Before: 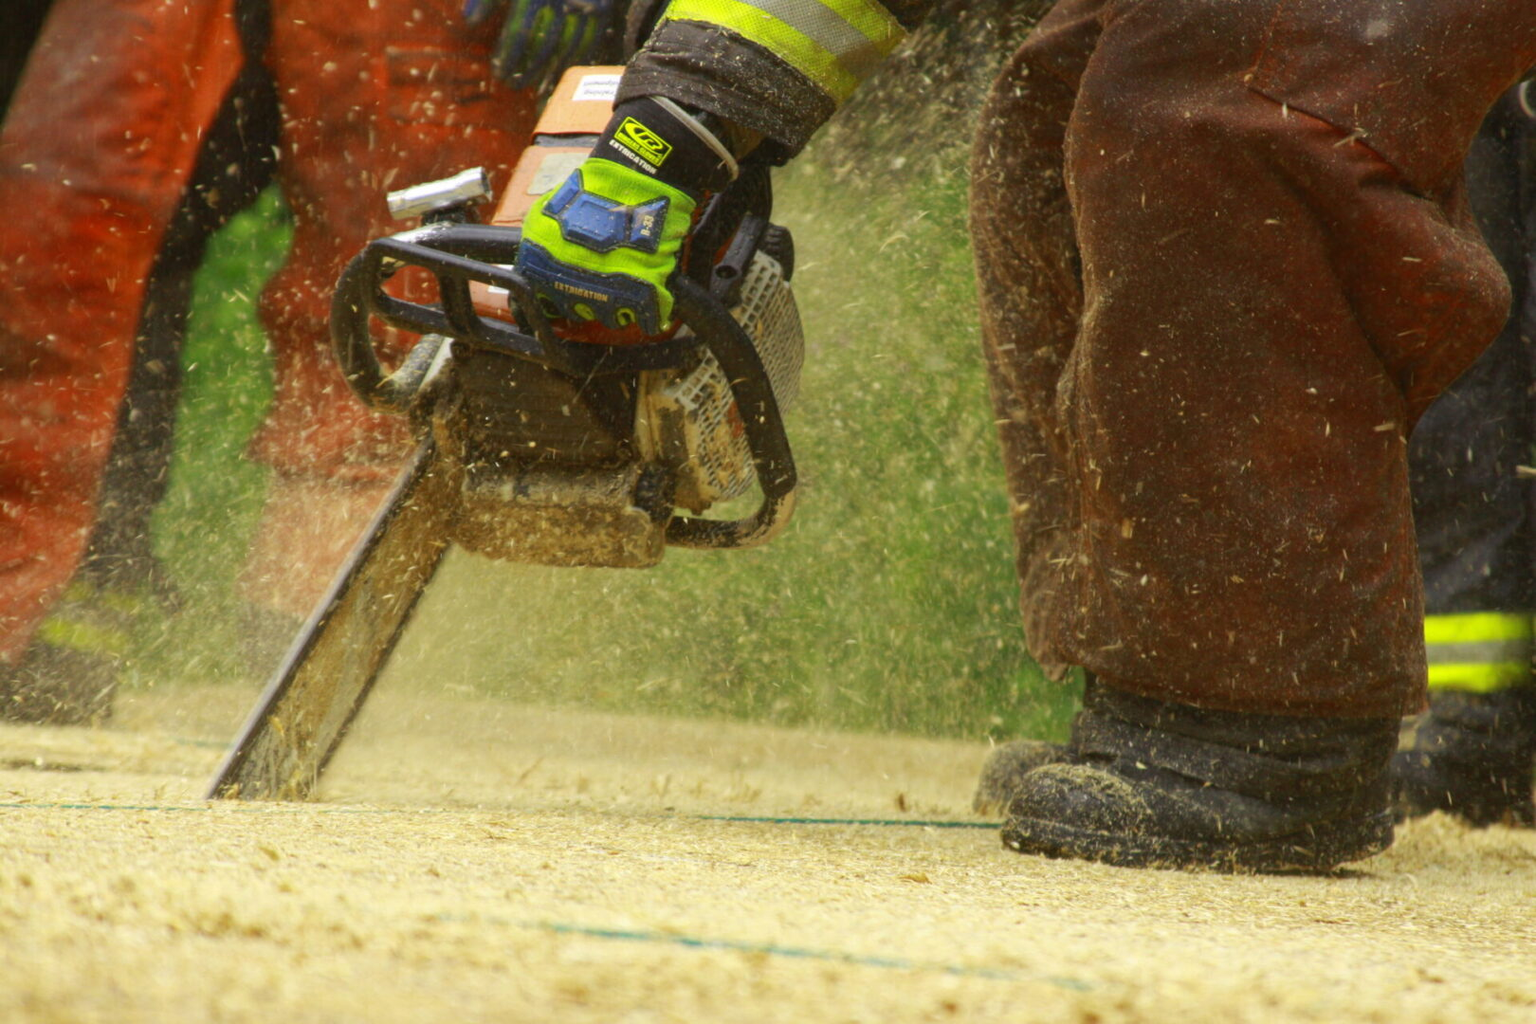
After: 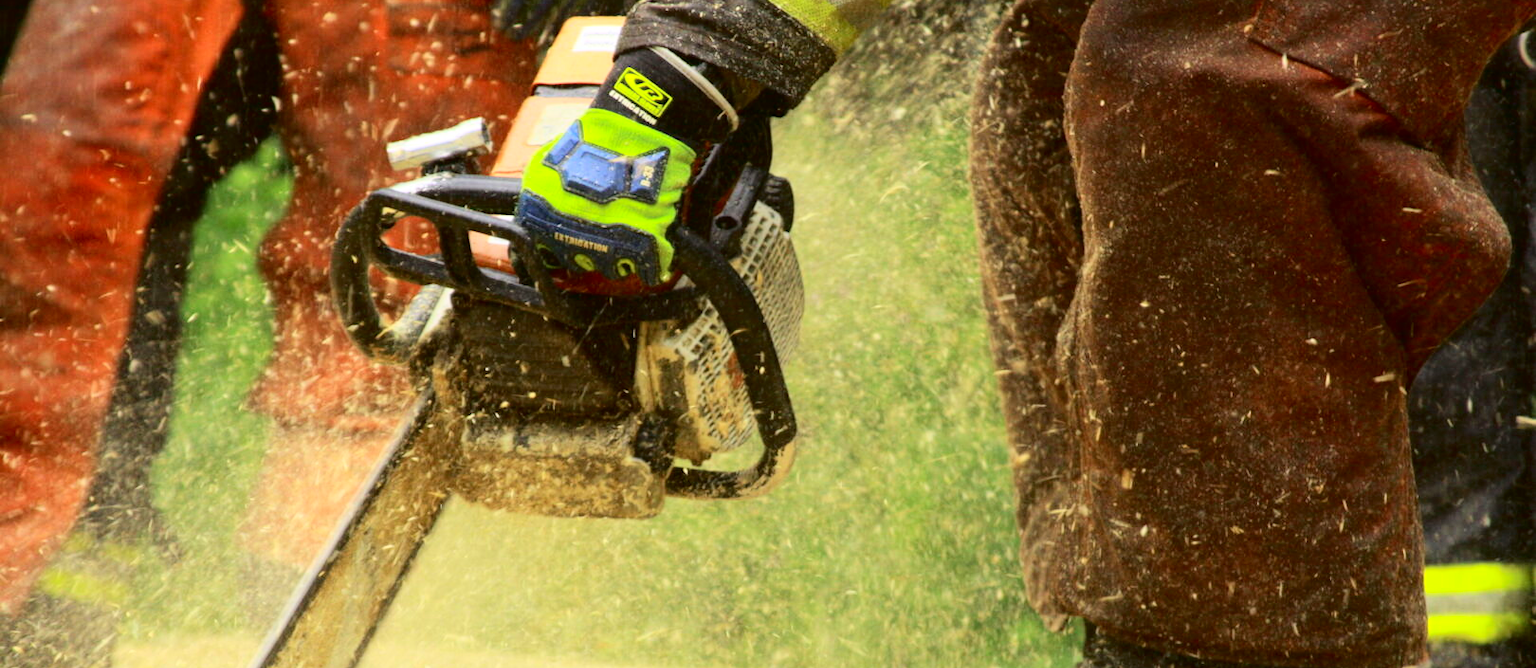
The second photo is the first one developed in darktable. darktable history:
contrast brightness saturation: contrast 0.197, brightness 0.161, saturation 0.221
tone curve: curves: ch0 [(0, 0) (0.003, 0) (0.011, 0.001) (0.025, 0.003) (0.044, 0.005) (0.069, 0.013) (0.1, 0.024) (0.136, 0.04) (0.177, 0.087) (0.224, 0.148) (0.277, 0.238) (0.335, 0.335) (0.399, 0.43) (0.468, 0.524) (0.543, 0.621) (0.623, 0.712) (0.709, 0.788) (0.801, 0.867) (0.898, 0.947) (1, 1)], color space Lab, independent channels, preserve colors none
crop and rotate: top 4.854%, bottom 29.803%
